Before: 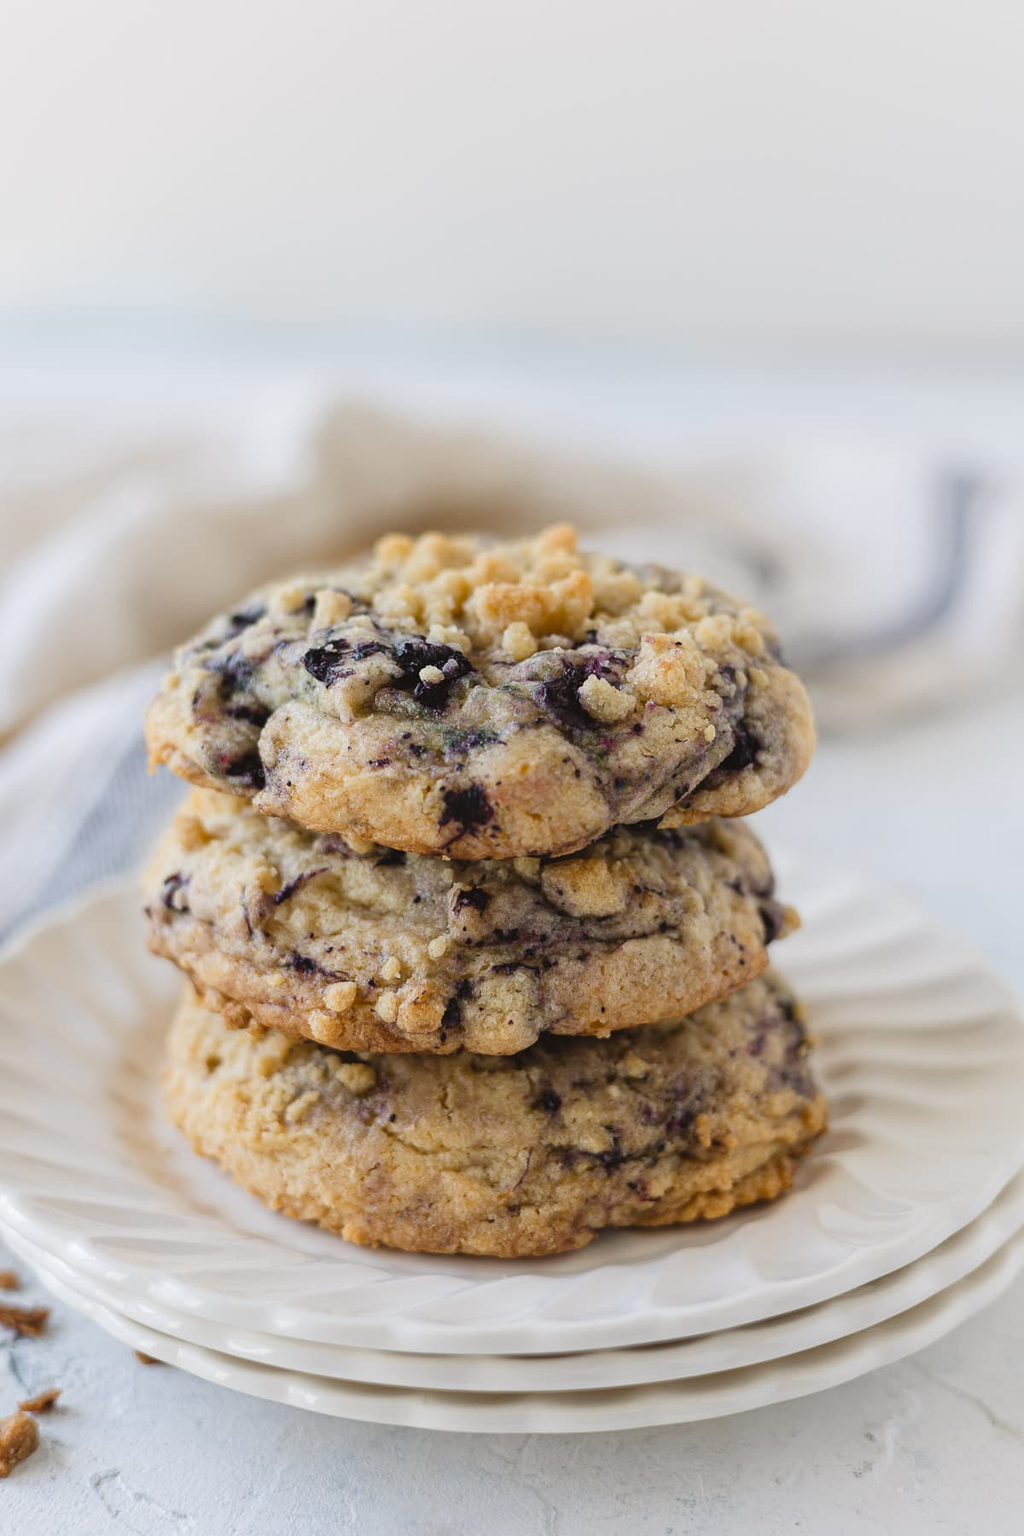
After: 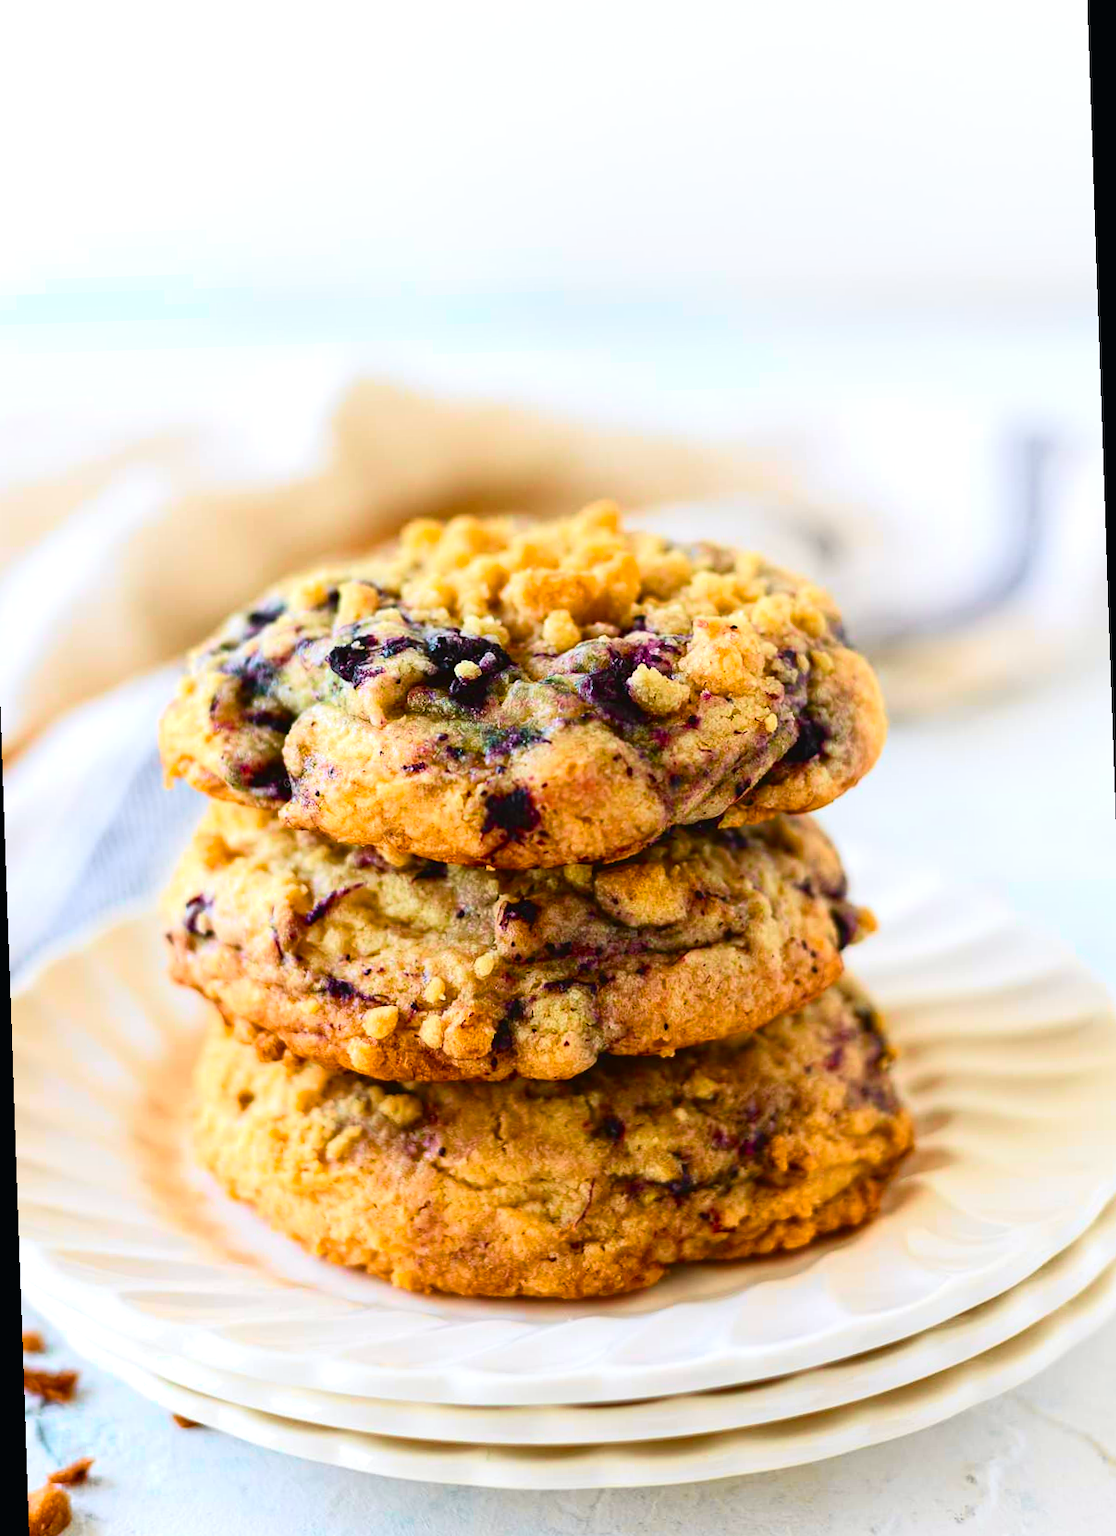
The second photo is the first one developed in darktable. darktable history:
tone curve: curves: ch0 [(0, 0.012) (0.052, 0.04) (0.107, 0.086) (0.269, 0.266) (0.471, 0.503) (0.731, 0.771) (0.921, 0.909) (0.999, 0.951)]; ch1 [(0, 0) (0.339, 0.298) (0.402, 0.363) (0.444, 0.415) (0.485, 0.469) (0.494, 0.493) (0.504, 0.501) (0.525, 0.534) (0.555, 0.593) (0.594, 0.648) (1, 1)]; ch2 [(0, 0) (0.48, 0.48) (0.504, 0.5) (0.535, 0.557) (0.581, 0.623) (0.649, 0.683) (0.824, 0.815) (1, 1)], color space Lab, independent channels, preserve colors none
rotate and perspective: rotation -2°, crop left 0.022, crop right 0.978, crop top 0.049, crop bottom 0.951
color balance rgb: linear chroma grading › global chroma 9%, perceptual saturation grading › global saturation 36%, perceptual saturation grading › shadows 35%, perceptual brilliance grading › global brilliance 21.21%, perceptual brilliance grading › shadows -35%, global vibrance 21.21%
